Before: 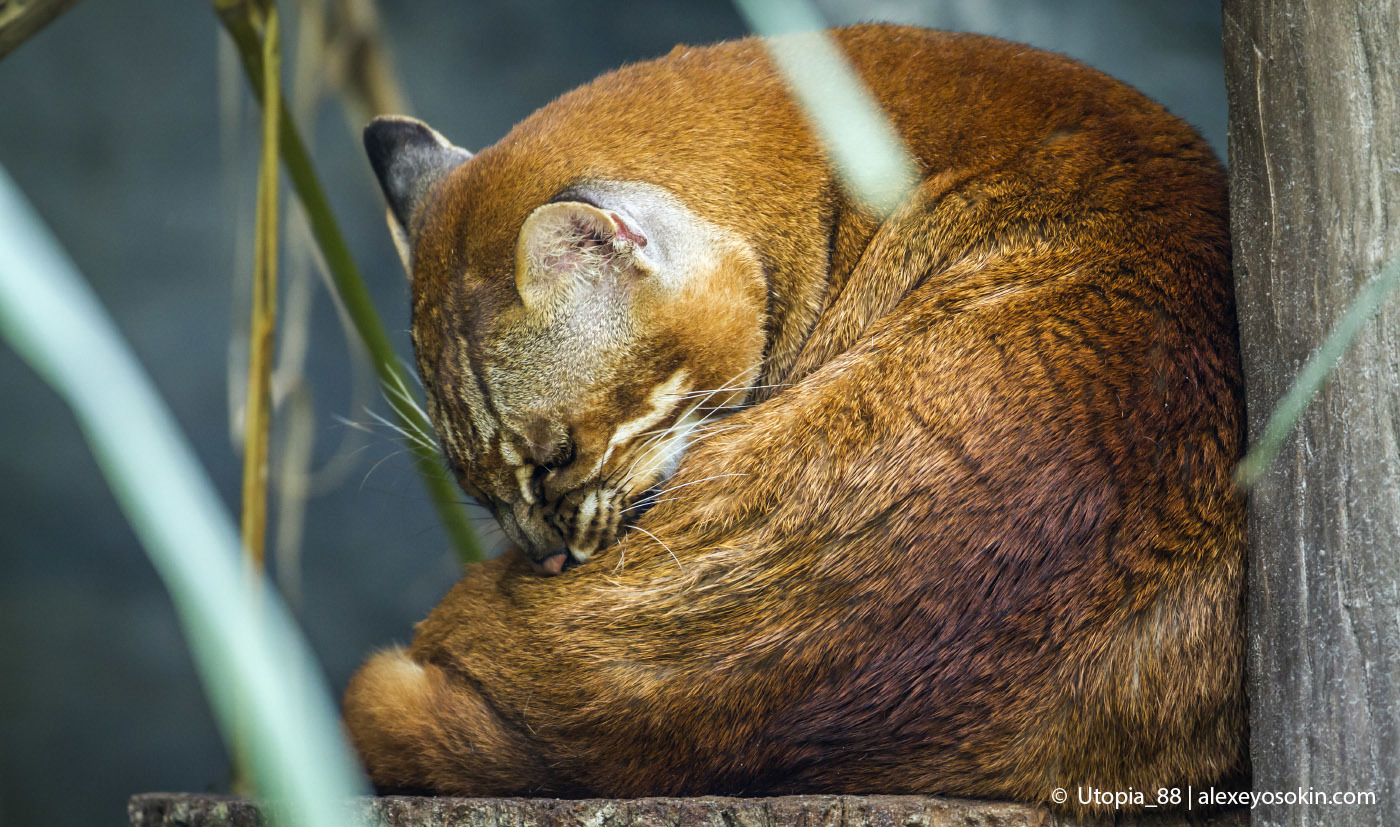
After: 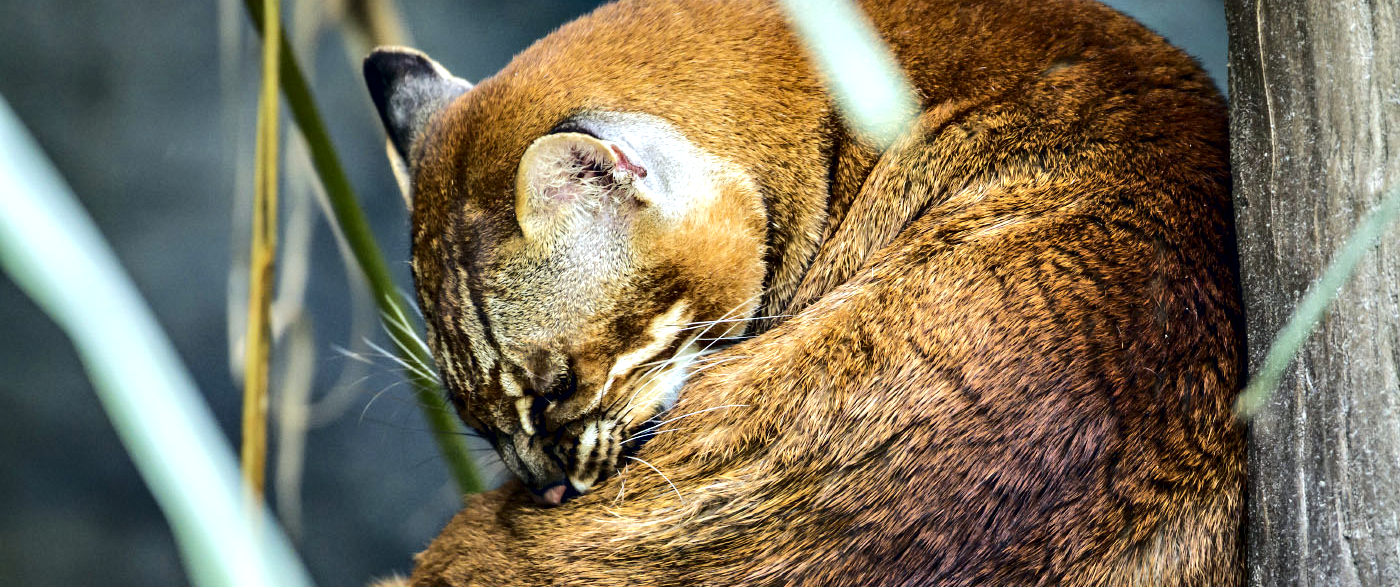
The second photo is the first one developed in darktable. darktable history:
contrast equalizer: octaves 7, y [[0.6 ×6], [0.55 ×6], [0 ×6], [0 ×6], [0 ×6]]
tone curve: curves: ch0 [(0, 0) (0.003, 0.02) (0.011, 0.023) (0.025, 0.028) (0.044, 0.045) (0.069, 0.063) (0.1, 0.09) (0.136, 0.122) (0.177, 0.166) (0.224, 0.223) (0.277, 0.297) (0.335, 0.384) (0.399, 0.461) (0.468, 0.549) (0.543, 0.632) (0.623, 0.705) (0.709, 0.772) (0.801, 0.844) (0.898, 0.91) (1, 1)], color space Lab, independent channels, preserve colors none
crop and rotate: top 8.463%, bottom 20.46%
